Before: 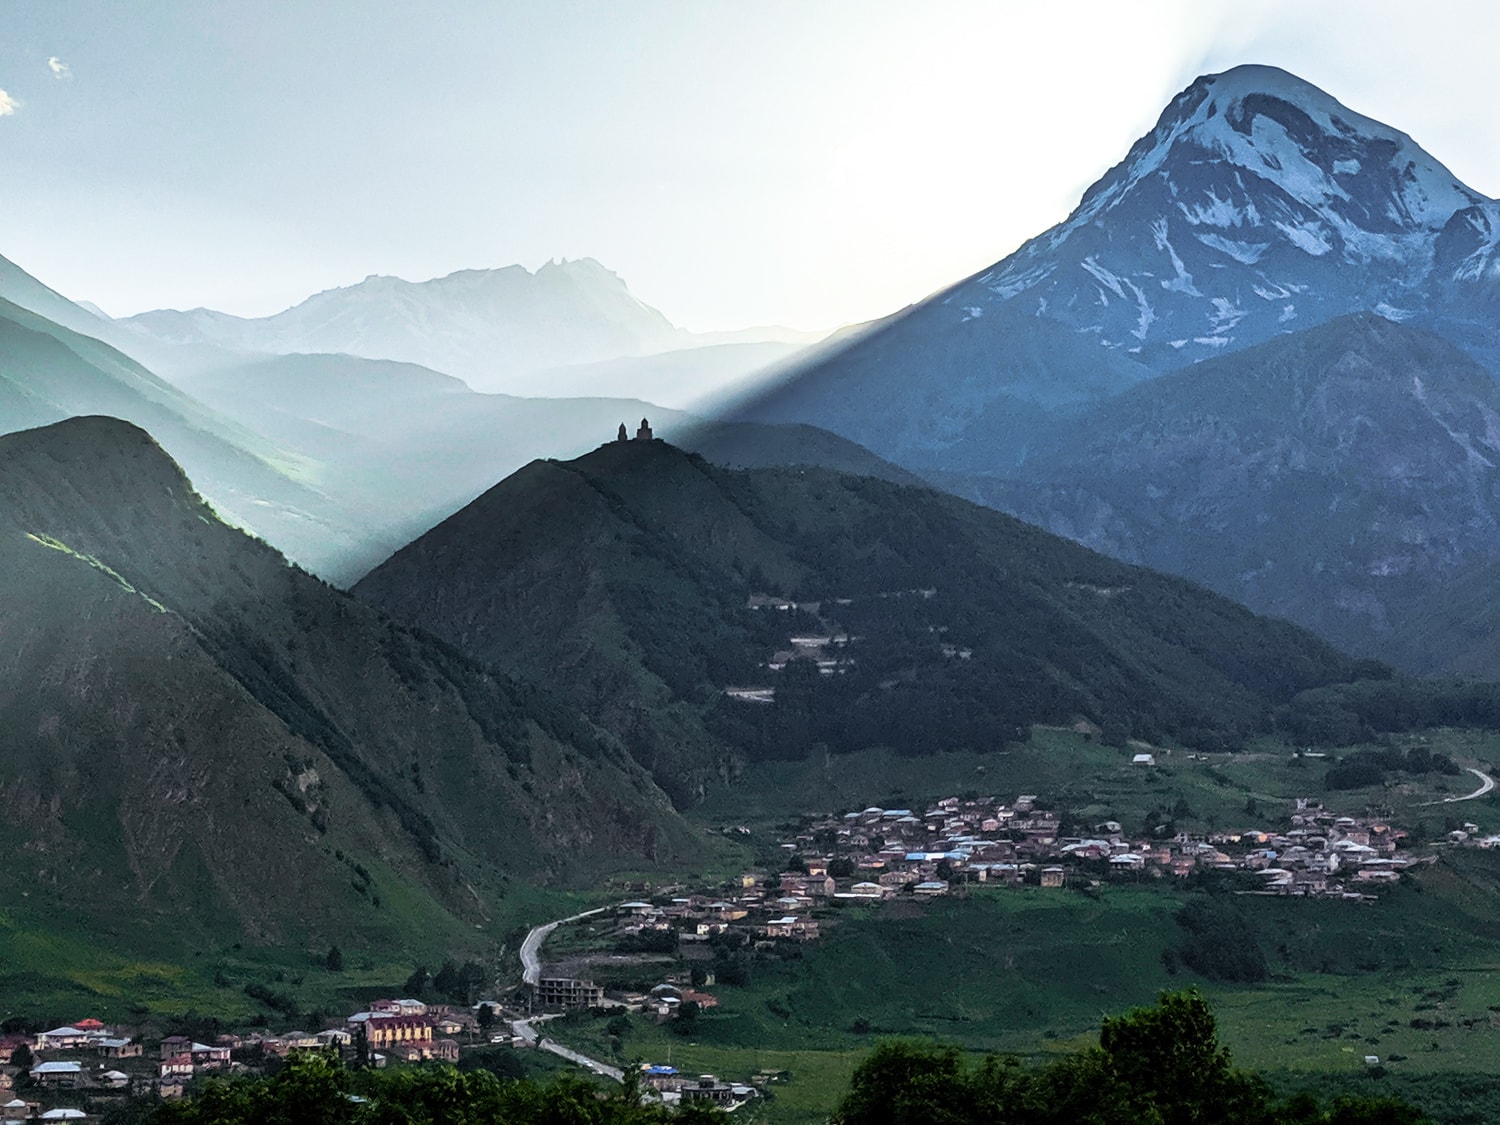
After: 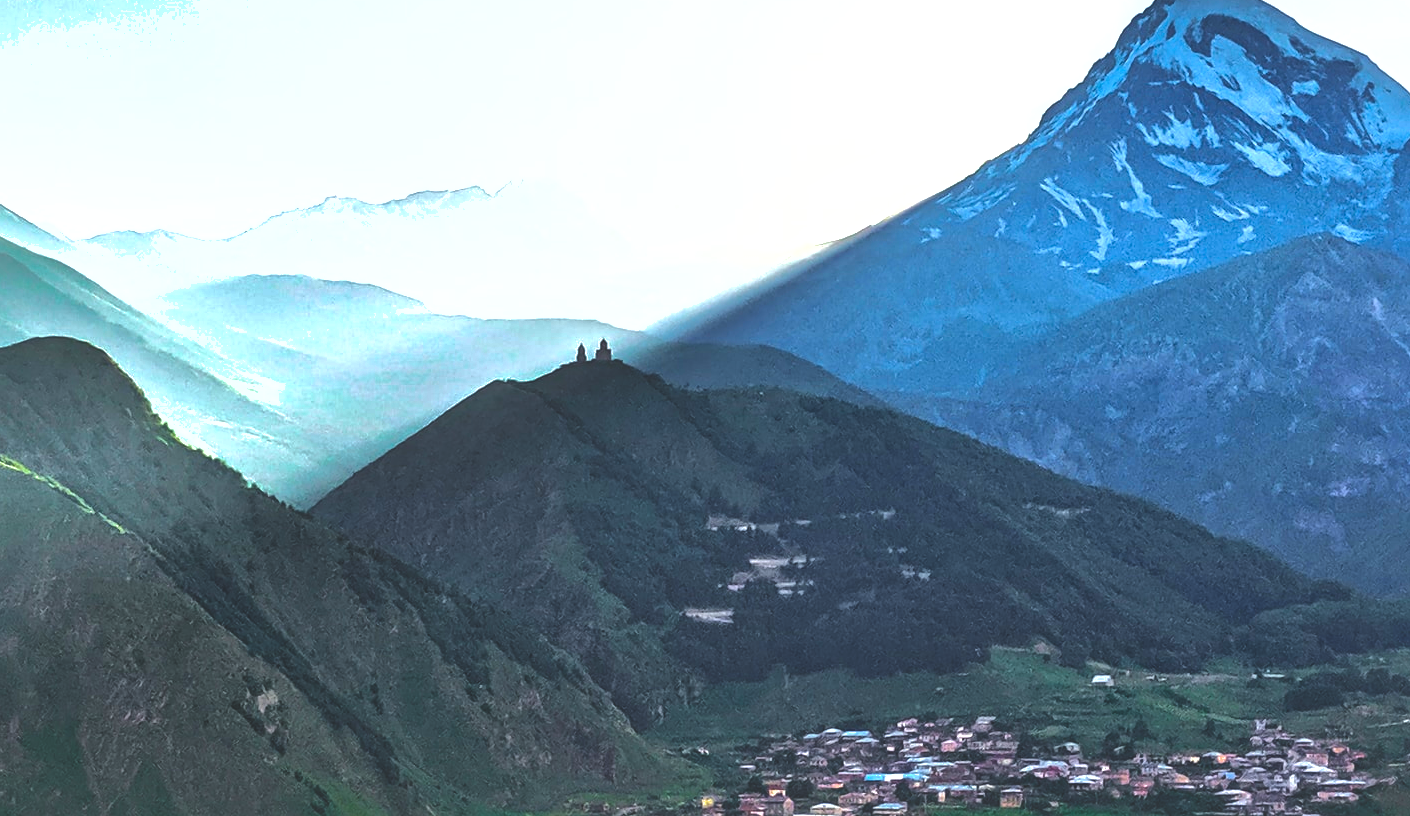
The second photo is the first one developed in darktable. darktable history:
color balance rgb: perceptual saturation grading › global saturation 36.887%, perceptual saturation grading › shadows 36%, perceptual brilliance grading › highlights 20.789%, perceptual brilliance grading › mid-tones 19.025%, perceptual brilliance grading › shadows -20.009%, global vibrance 30.154%
crop: left 2.768%, top 7.09%, right 3.19%, bottom 20.363%
exposure: black level correction -0.027, compensate highlight preservation false
local contrast: mode bilateral grid, contrast 21, coarseness 51, detail 132%, midtone range 0.2
shadows and highlights: on, module defaults
